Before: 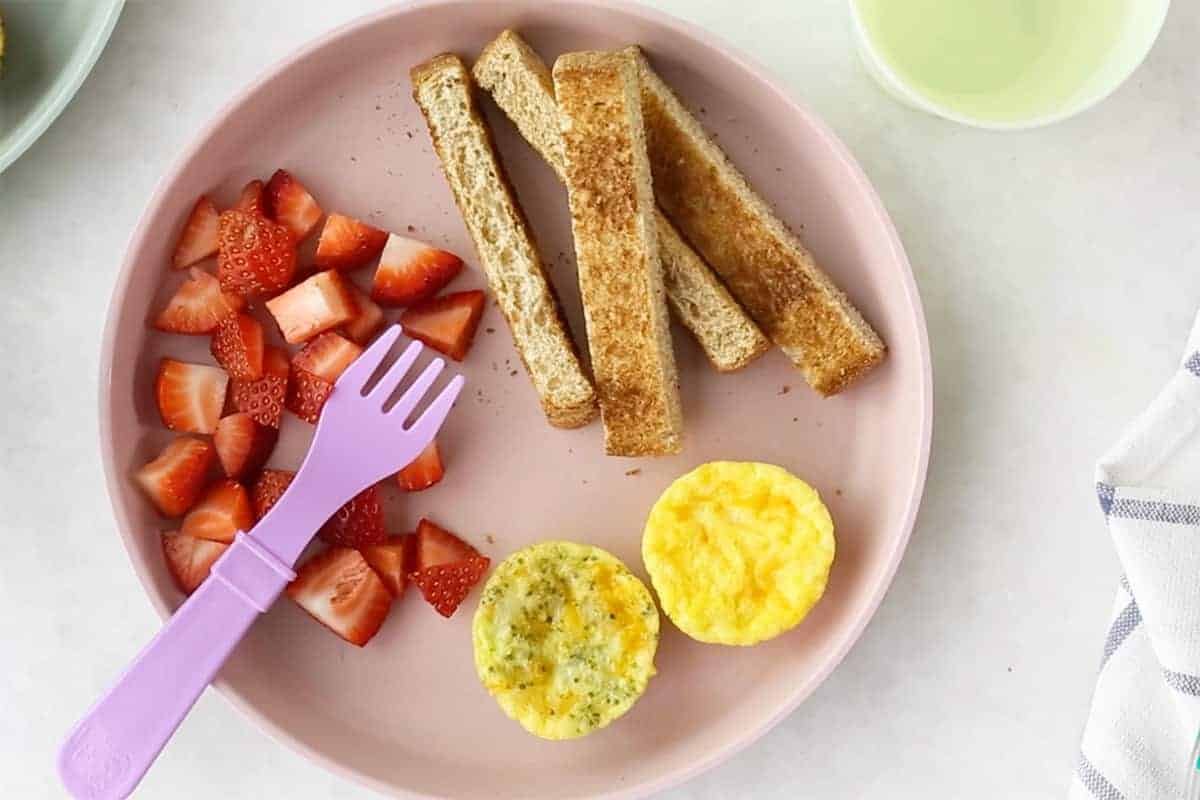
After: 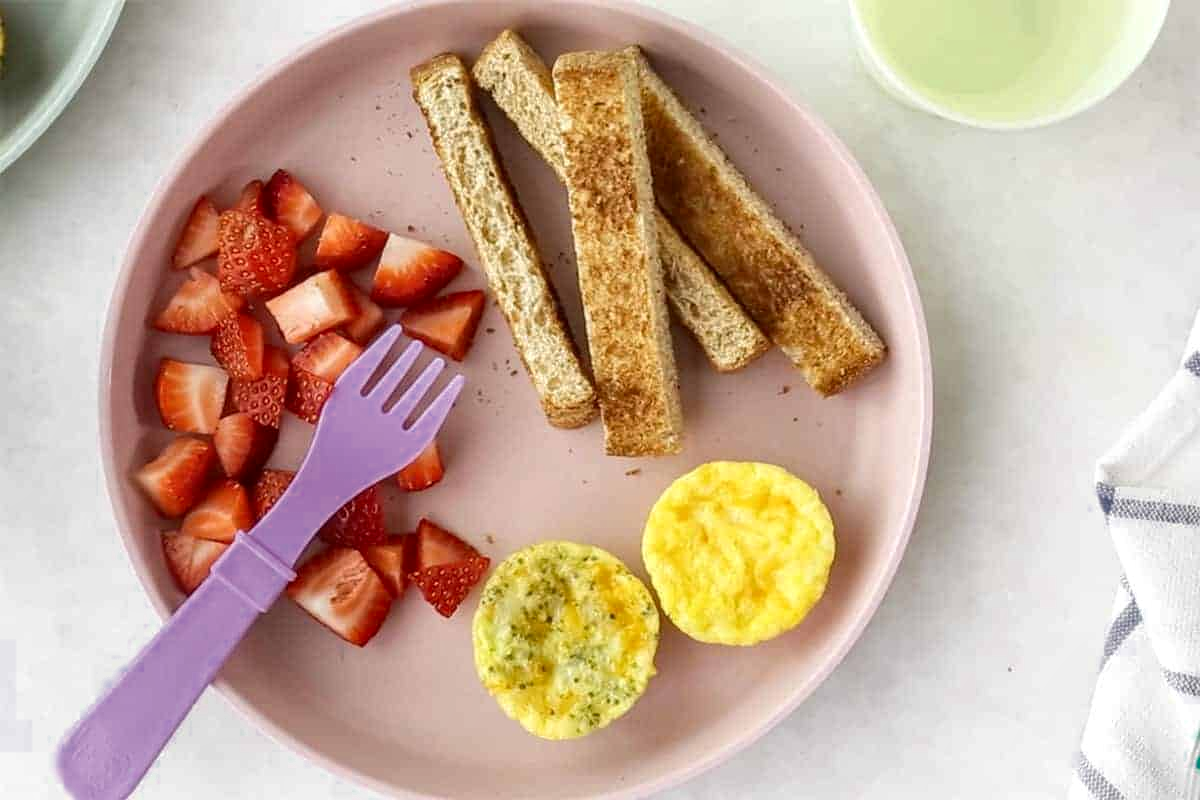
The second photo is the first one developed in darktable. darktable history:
local contrast: on, module defaults
color zones: curves: ch0 [(0, 0.497) (0.143, 0.5) (0.286, 0.5) (0.429, 0.483) (0.571, 0.116) (0.714, -0.006) (0.857, 0.28) (1, 0.497)]
tone equalizer: edges refinement/feathering 500, mask exposure compensation -1.57 EV, preserve details no
